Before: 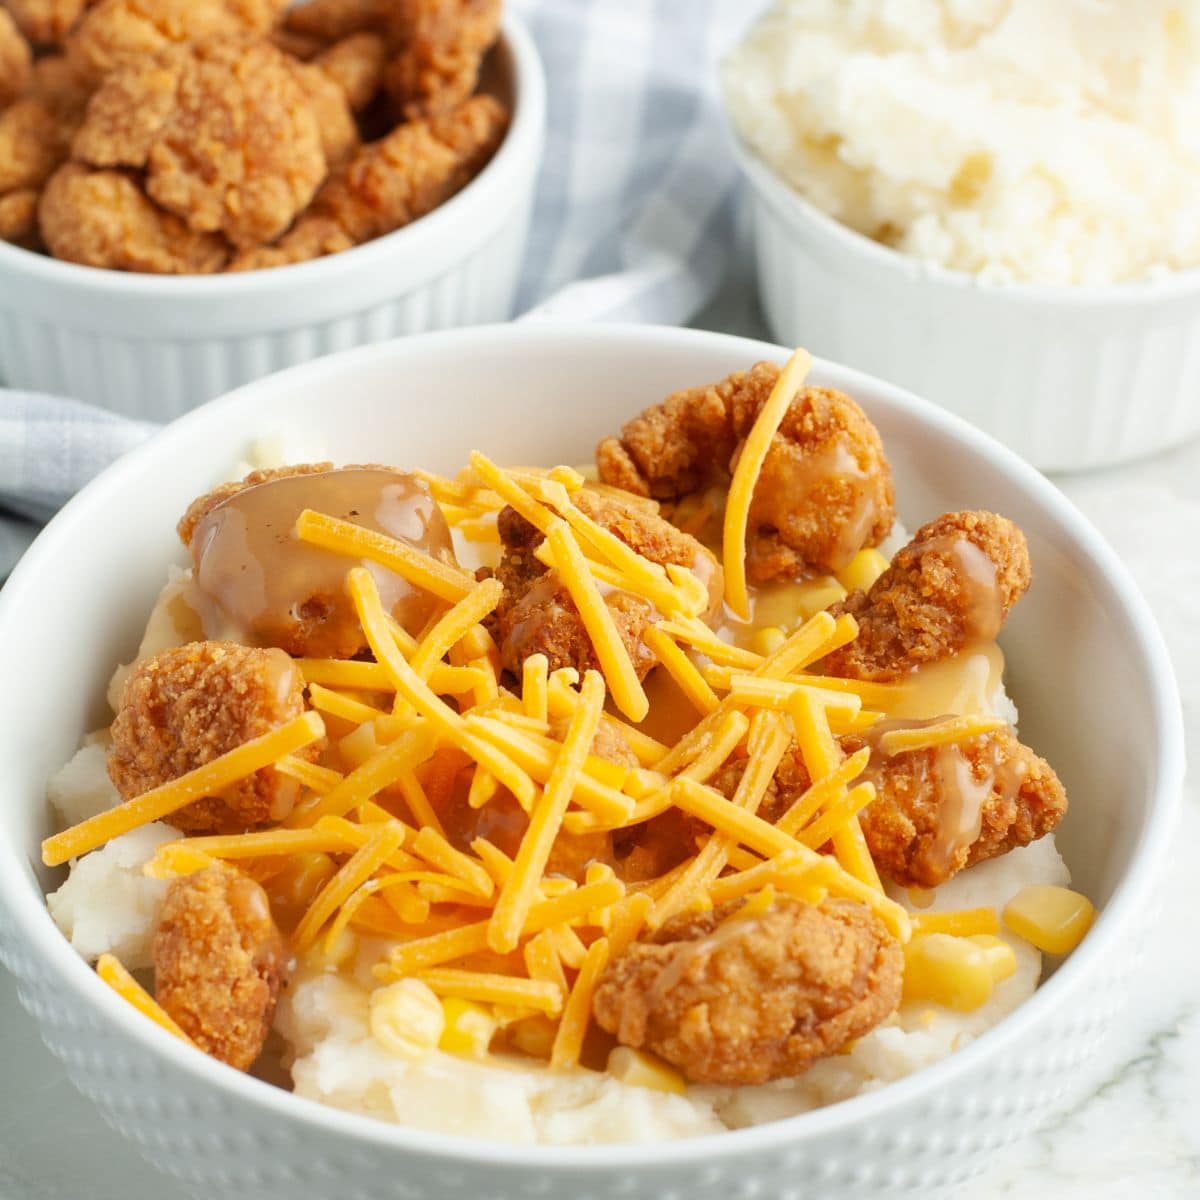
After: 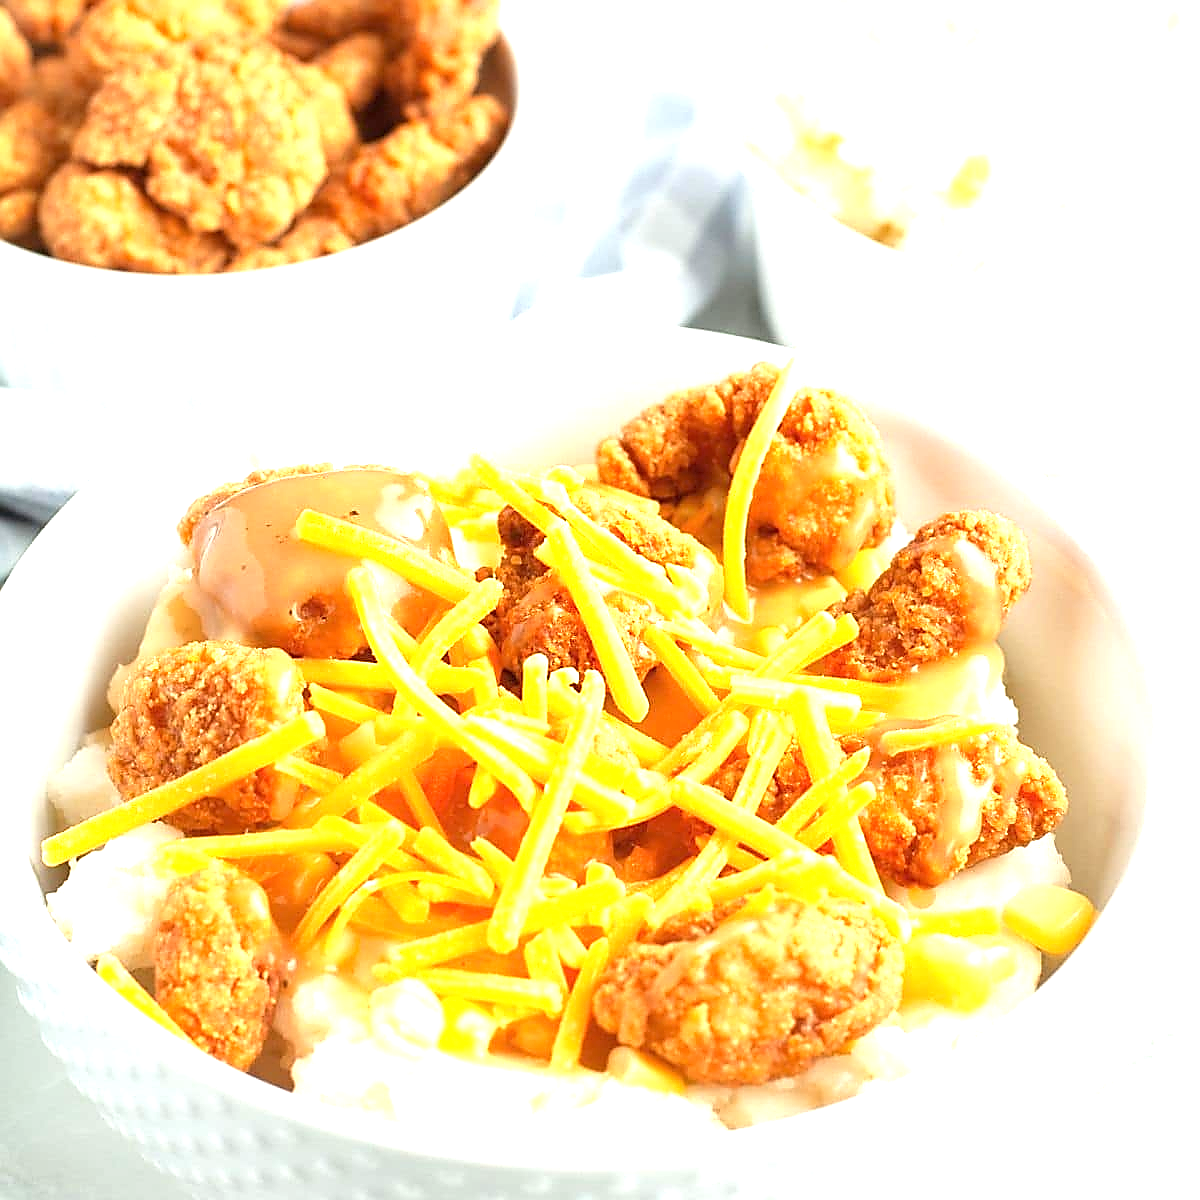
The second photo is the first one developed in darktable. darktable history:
sharpen: radius 1.4, amount 1.25, threshold 0.7
exposure: black level correction 0, exposure 1.3 EV, compensate exposure bias true, compensate highlight preservation false
